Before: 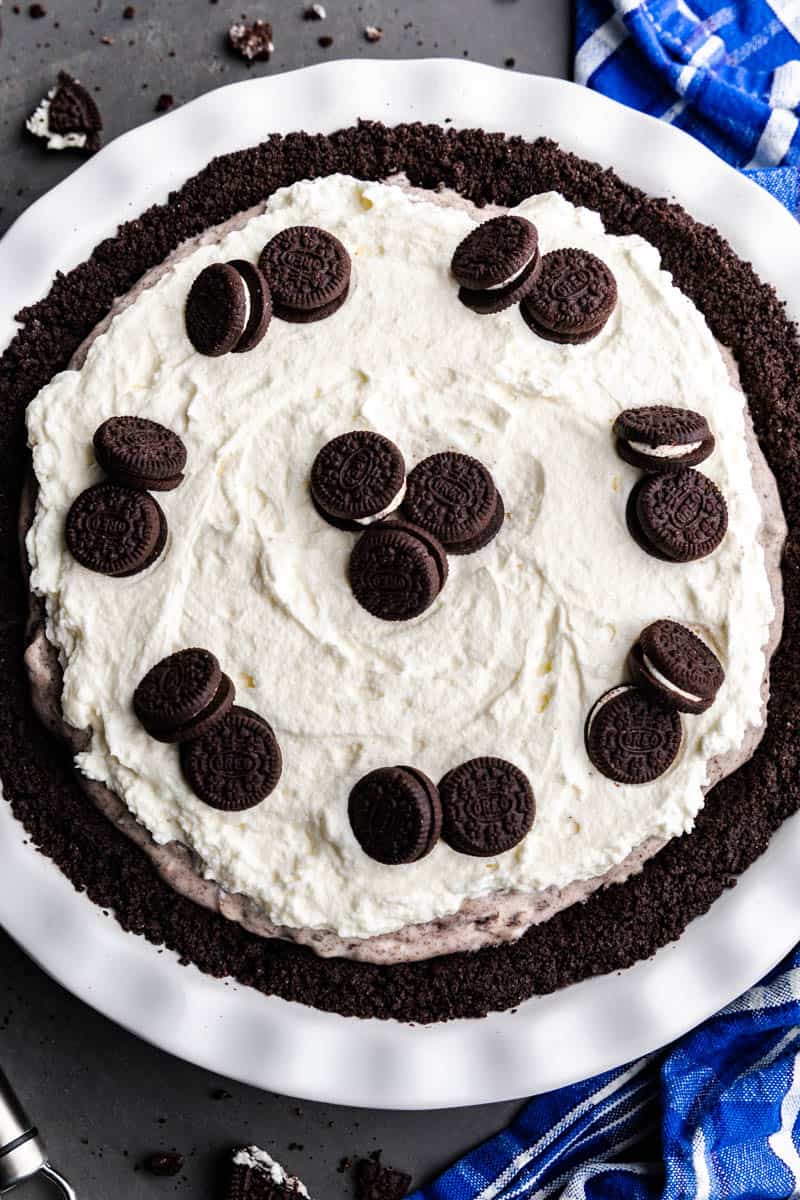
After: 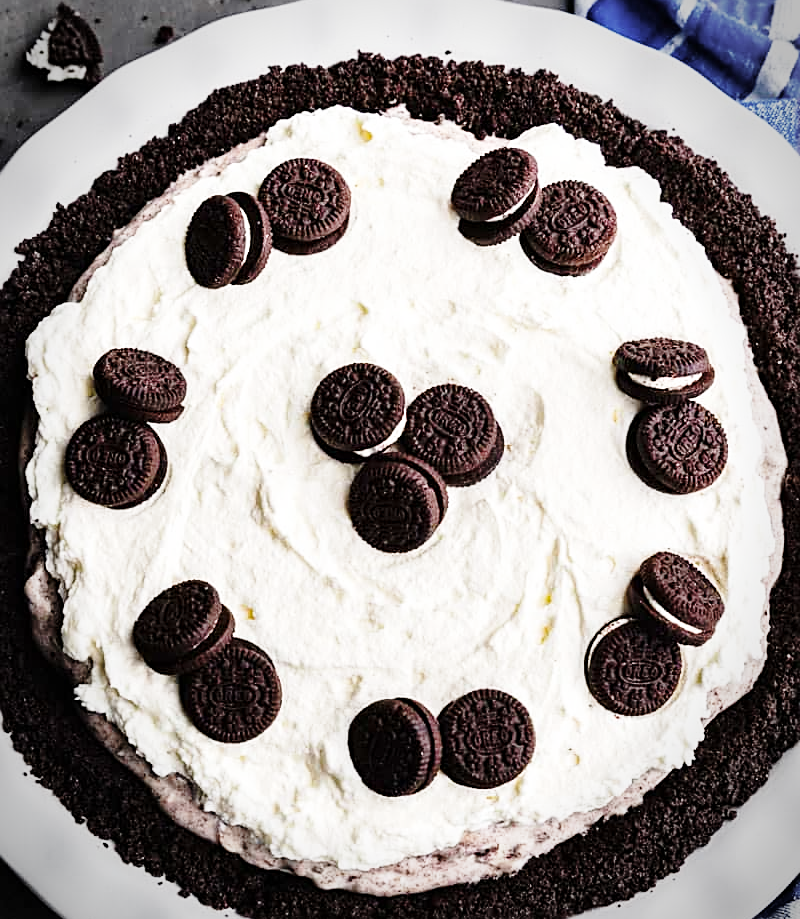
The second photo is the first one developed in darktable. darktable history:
crop: top 5.67%, bottom 17.673%
color balance rgb: perceptual saturation grading › global saturation 0.092%
base curve: curves: ch0 [(0, 0) (0.028, 0.03) (0.121, 0.232) (0.46, 0.748) (0.859, 0.968) (1, 1)], preserve colors none
vignetting: automatic ratio true
sharpen: on, module defaults
